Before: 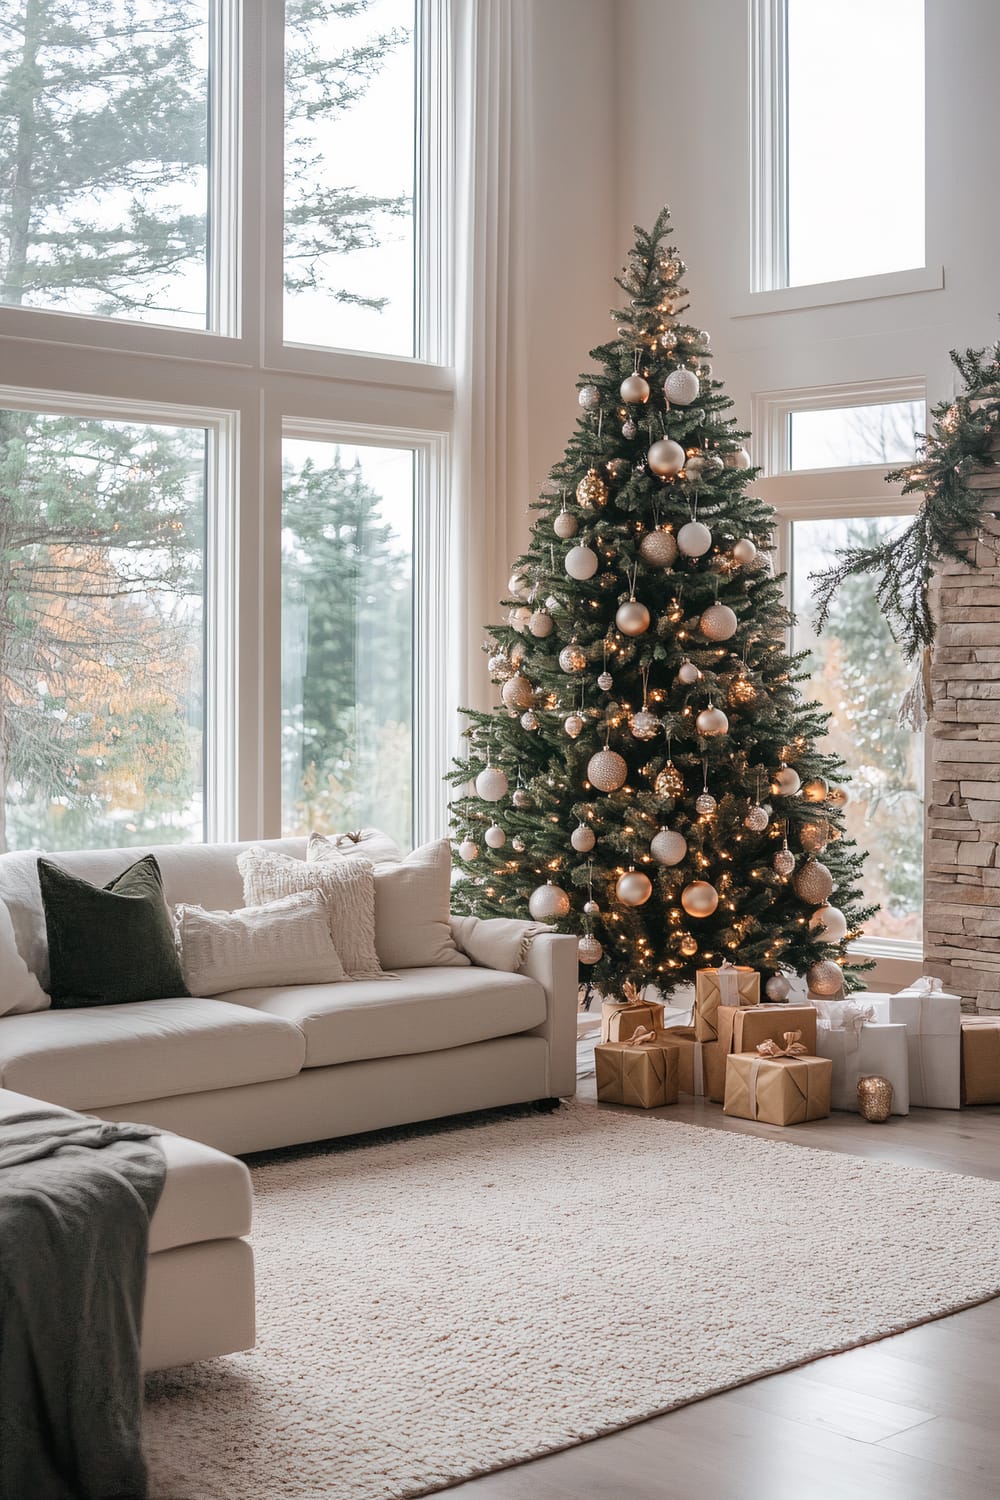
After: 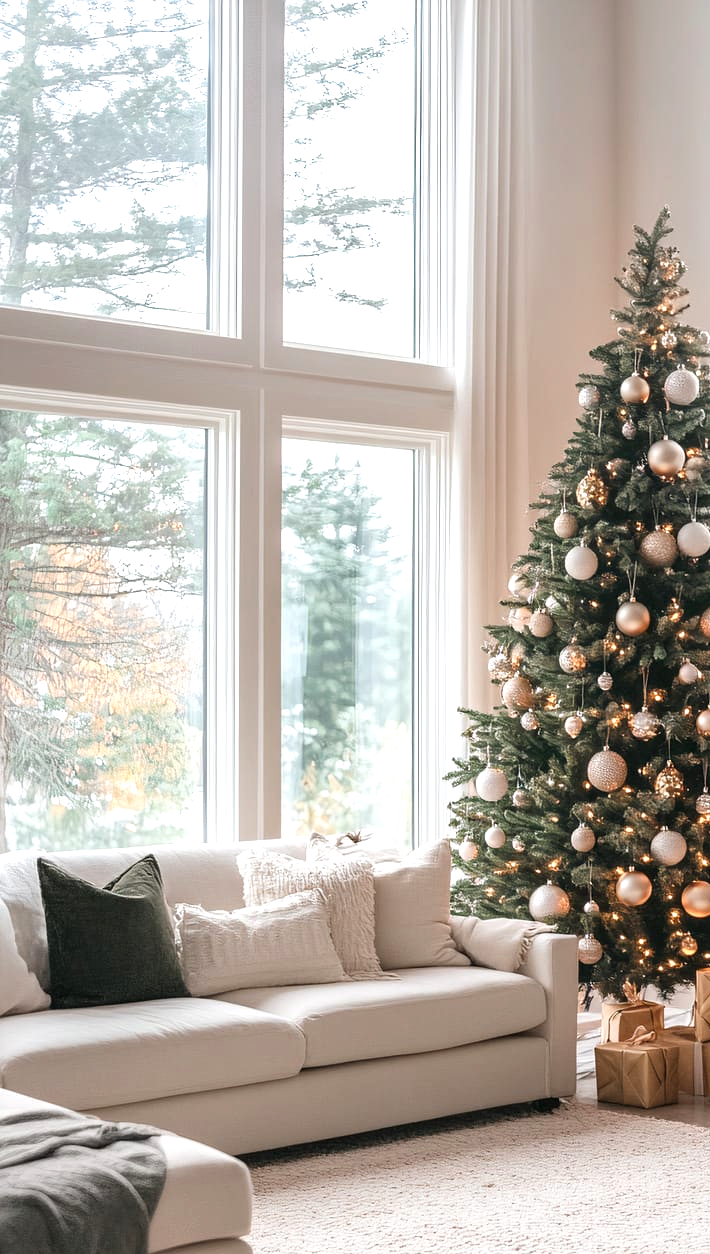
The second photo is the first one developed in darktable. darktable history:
crop: right 28.957%, bottom 16.385%
exposure: exposure 0.558 EV, compensate exposure bias true, compensate highlight preservation false
